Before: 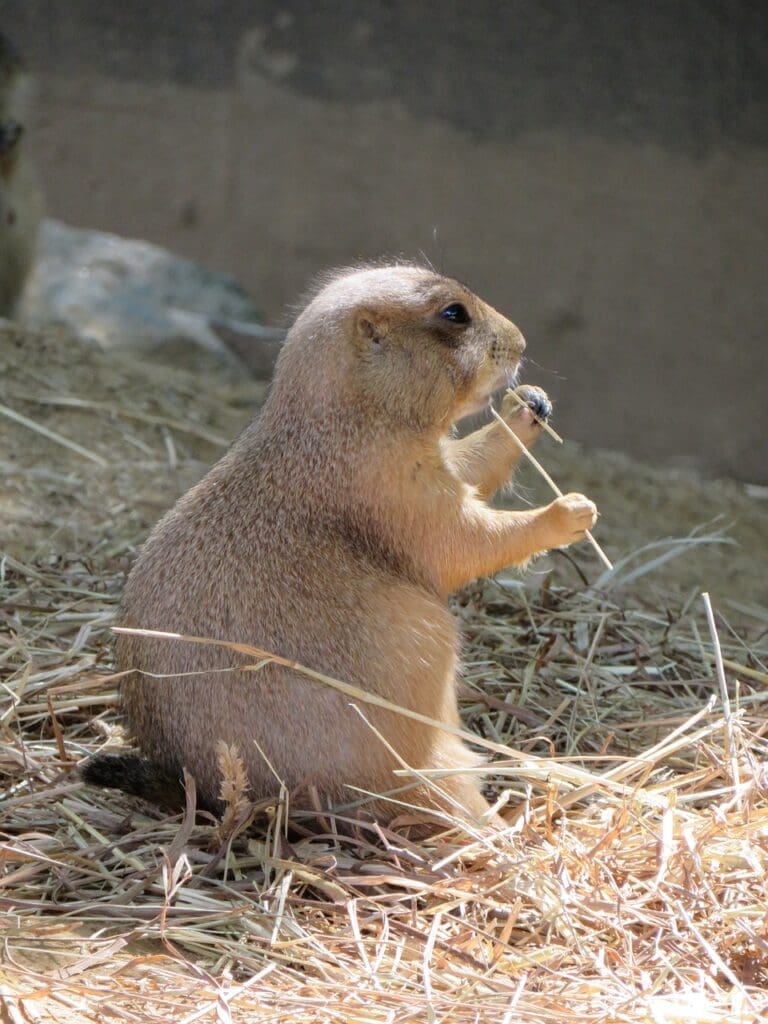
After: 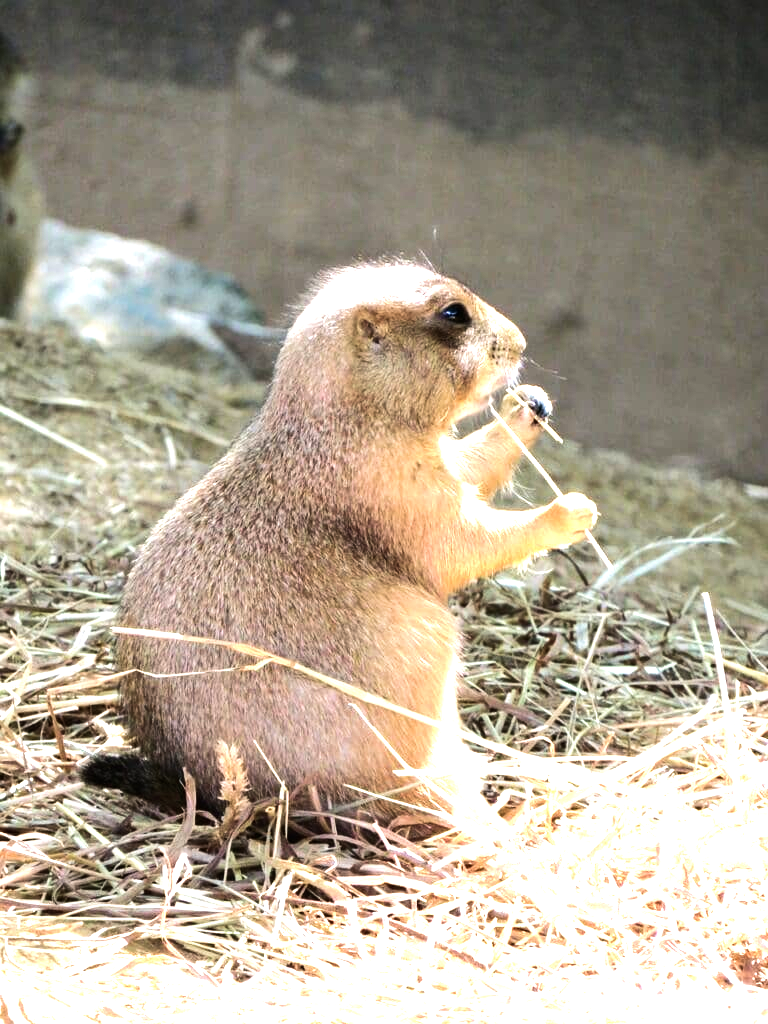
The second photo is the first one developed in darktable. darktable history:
exposure: exposure 0.74 EV, compensate highlight preservation false
tone equalizer: -8 EV -1.08 EV, -7 EV -1.01 EV, -6 EV -0.867 EV, -5 EV -0.578 EV, -3 EV 0.578 EV, -2 EV 0.867 EV, -1 EV 1.01 EV, +0 EV 1.08 EV, edges refinement/feathering 500, mask exposure compensation -1.57 EV, preserve details no
velvia: on, module defaults
